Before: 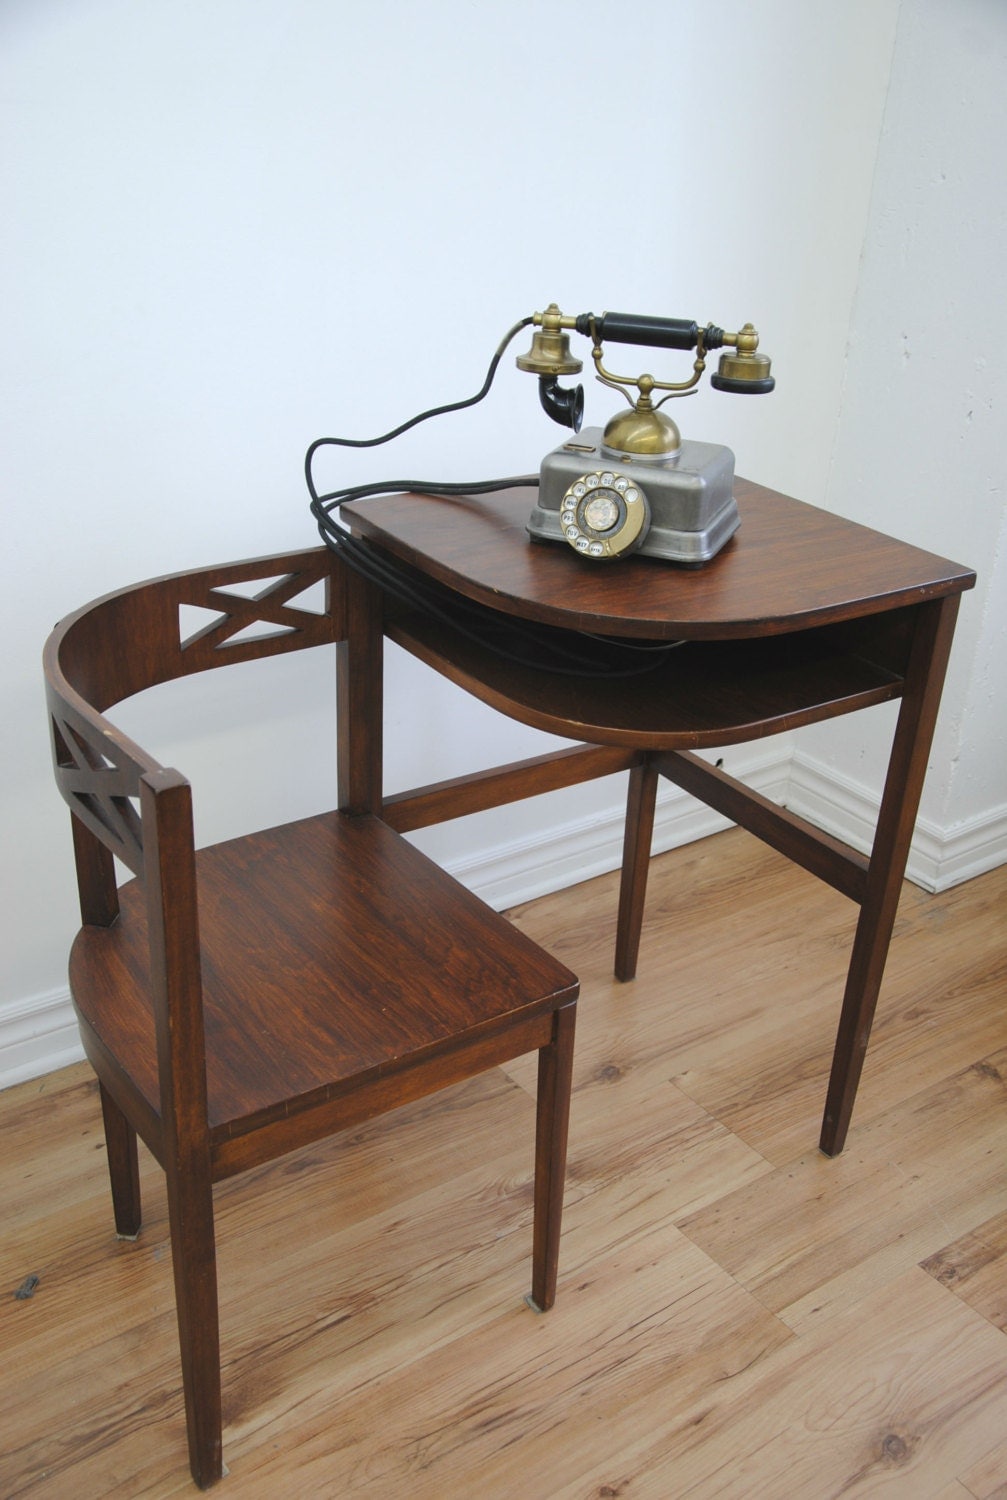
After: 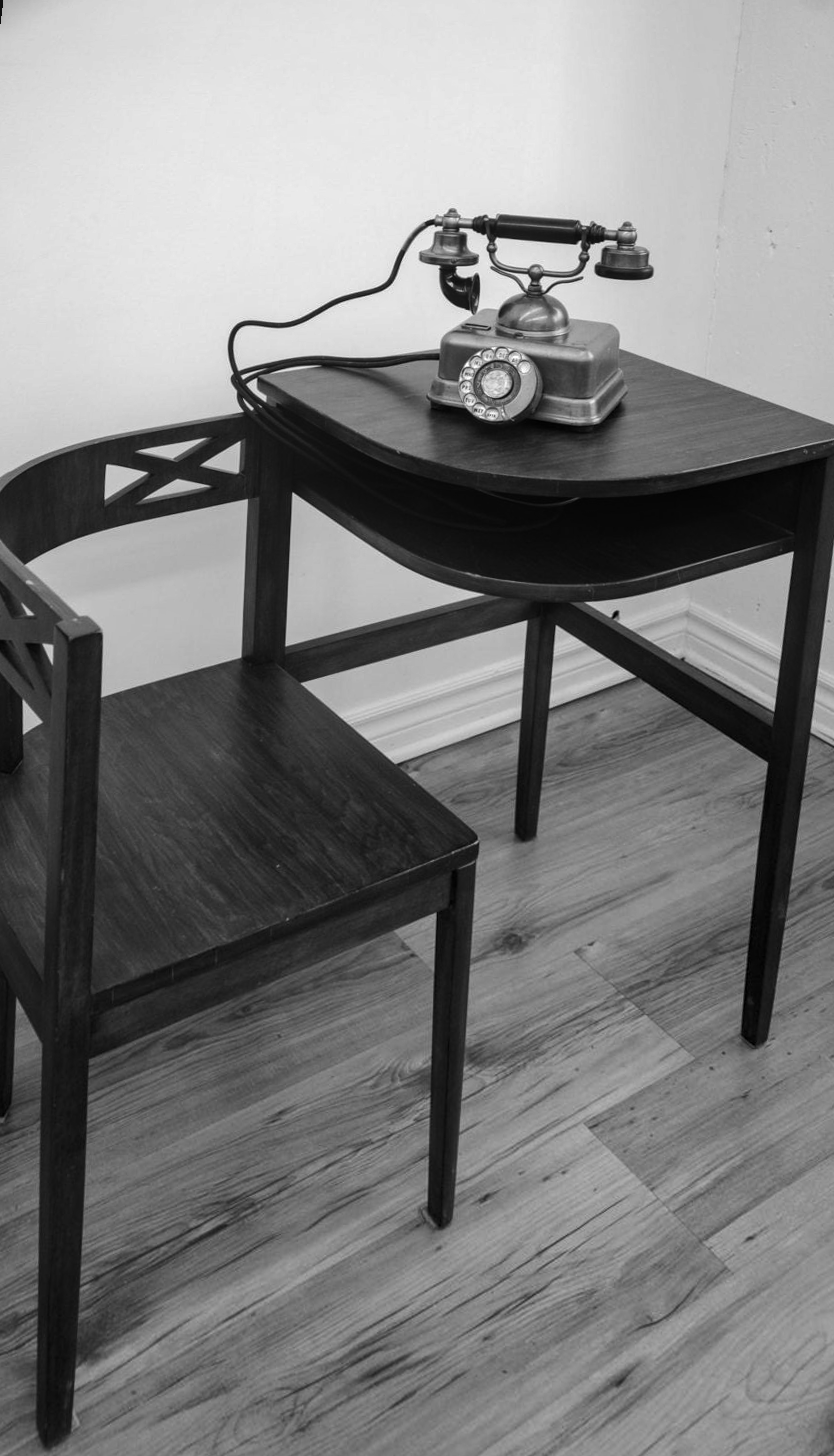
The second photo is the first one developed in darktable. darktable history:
shadows and highlights: shadows 25, highlights -25
tone equalizer: -8 EV -0.417 EV, -7 EV -0.389 EV, -6 EV -0.333 EV, -5 EV -0.222 EV, -3 EV 0.222 EV, -2 EV 0.333 EV, -1 EV 0.389 EV, +0 EV 0.417 EV, edges refinement/feathering 500, mask exposure compensation -1.57 EV, preserve details no
local contrast: on, module defaults
color balance rgb: shadows lift › luminance -20%, power › hue 72.24°, highlights gain › luminance 15%, global offset › hue 171.6°, perceptual saturation grading › highlights -30%, perceptual saturation grading › shadows 20%, global vibrance 30%, contrast 10%
rotate and perspective: rotation 0.72°, lens shift (vertical) -0.352, lens shift (horizontal) -0.051, crop left 0.152, crop right 0.859, crop top 0.019, crop bottom 0.964
exposure: black level correction 0, exposure -0.721 EV, compensate highlight preservation false
monochrome: on, module defaults
